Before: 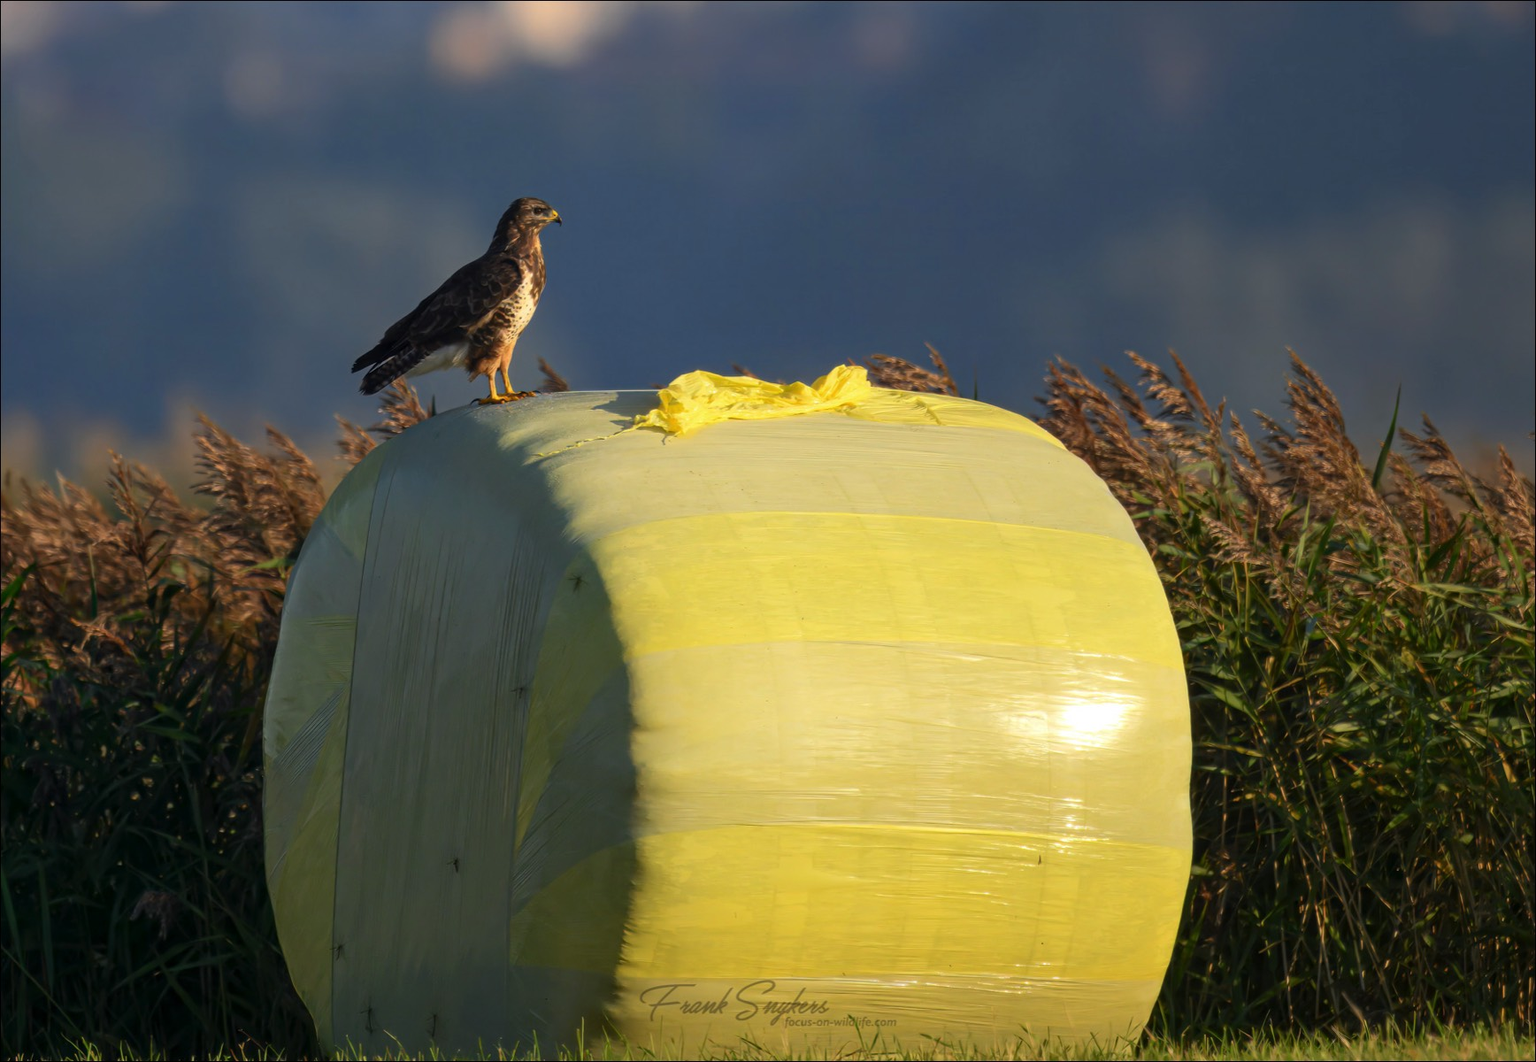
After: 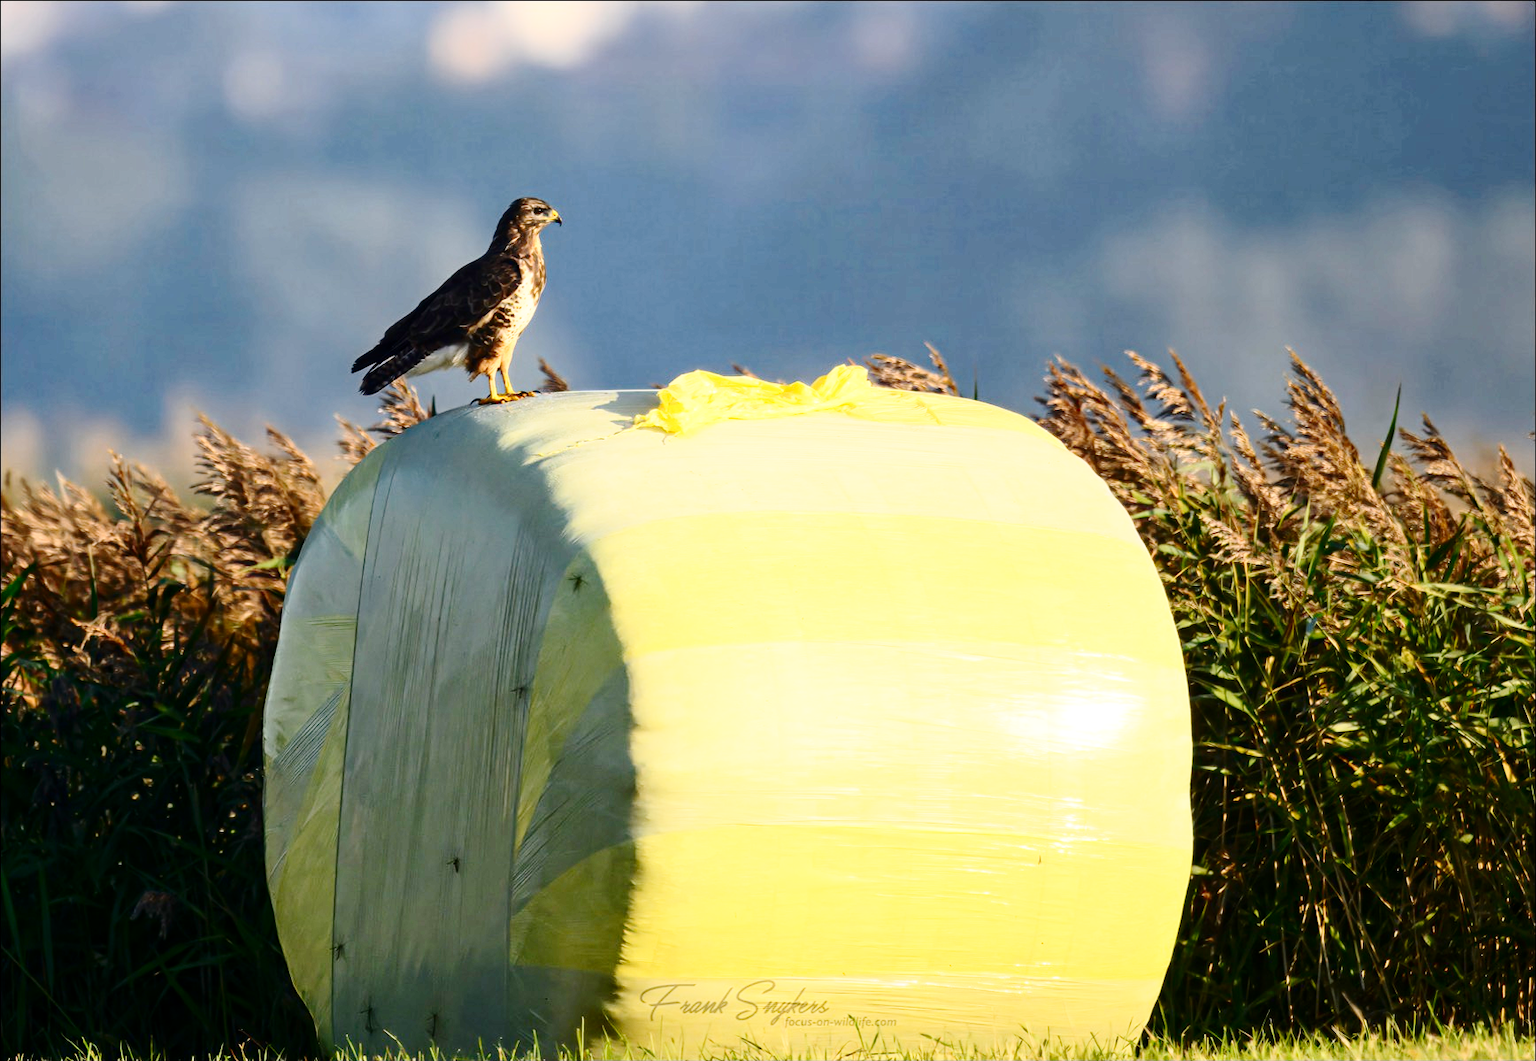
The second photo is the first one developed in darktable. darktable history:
base curve: curves: ch0 [(0, 0) (0.028, 0.03) (0.121, 0.232) (0.46, 0.748) (0.859, 0.968) (1, 1)], preserve colors none
contrast brightness saturation: contrast 0.283
exposure: compensate highlight preservation false
